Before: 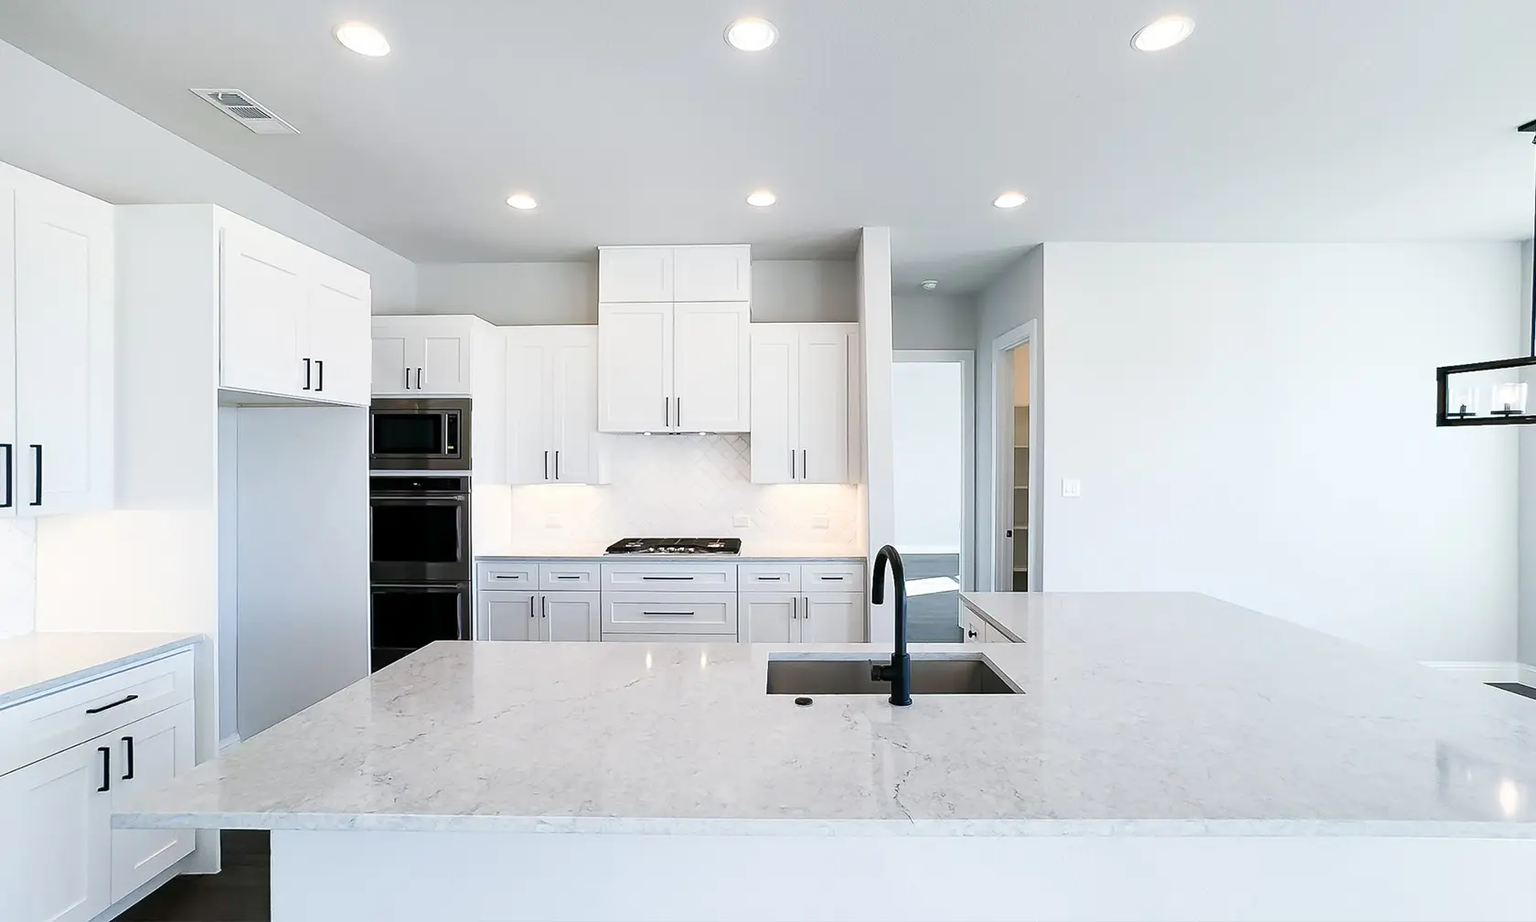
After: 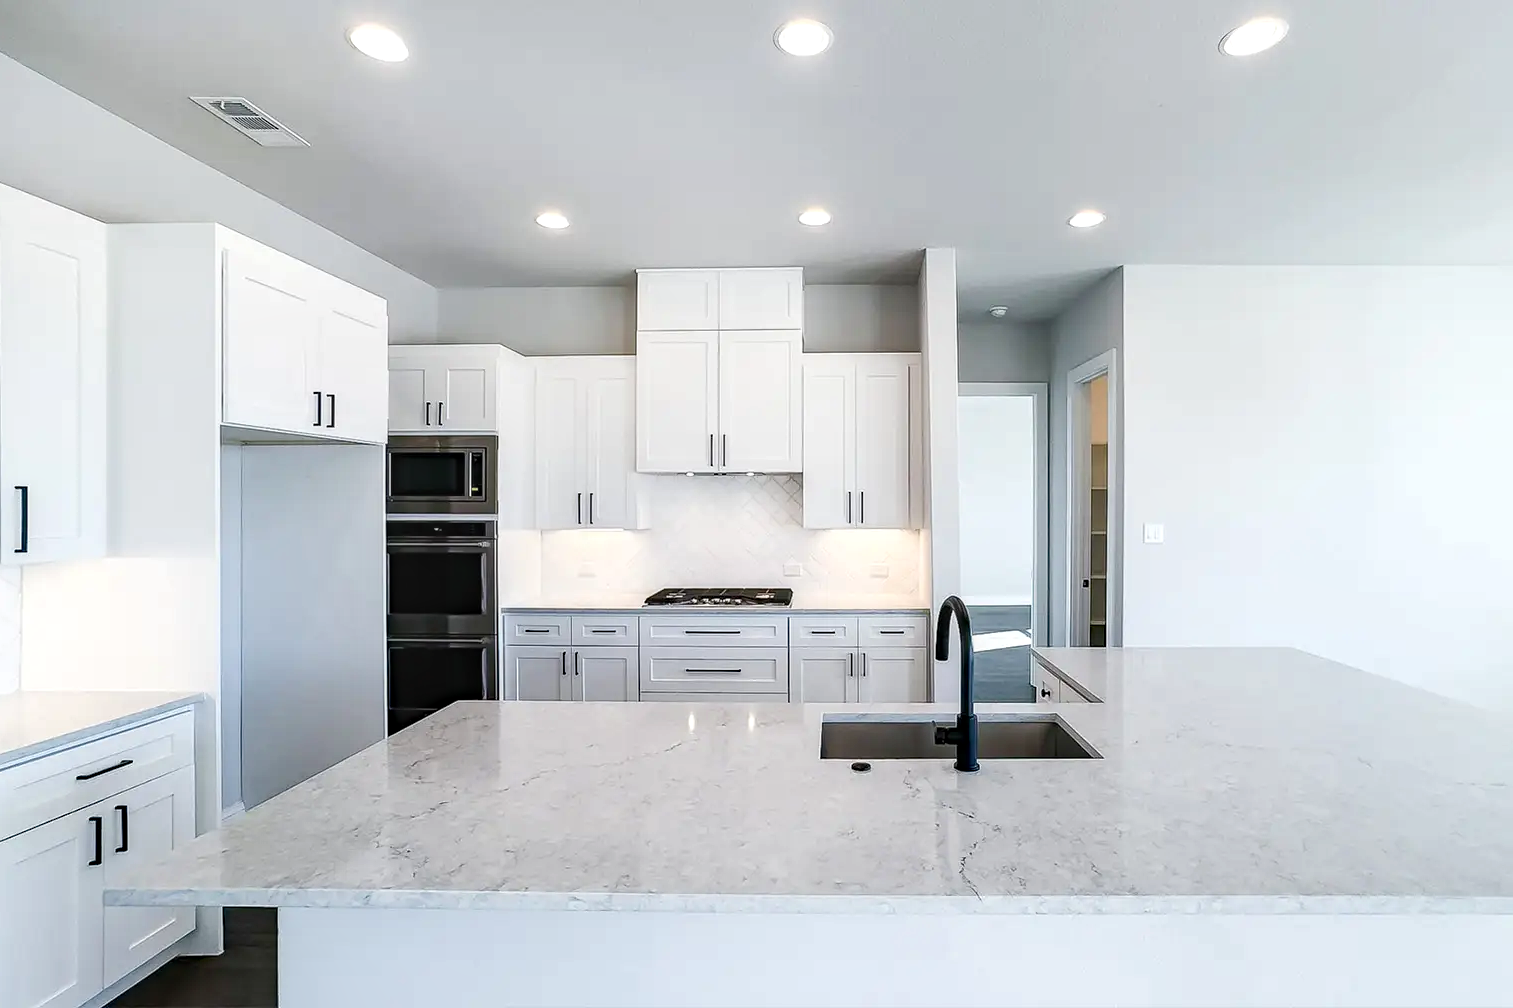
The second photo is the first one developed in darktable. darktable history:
local contrast: detail 130%
crop and rotate: left 1.088%, right 8.807%
haze removal: compatibility mode true, adaptive false
